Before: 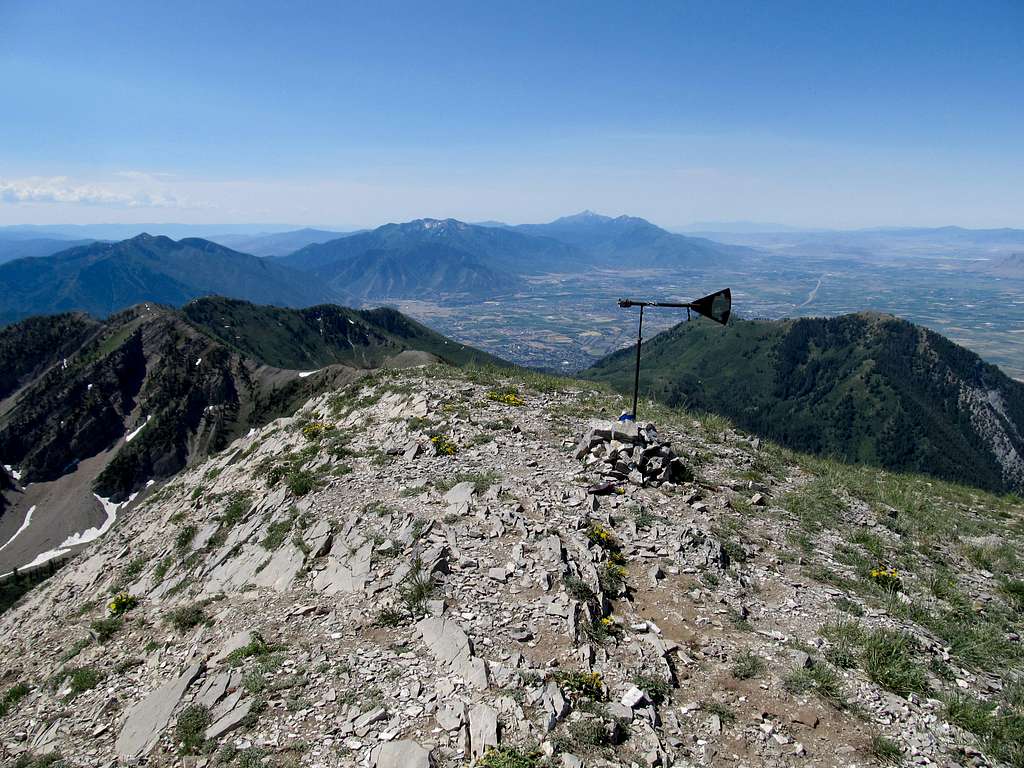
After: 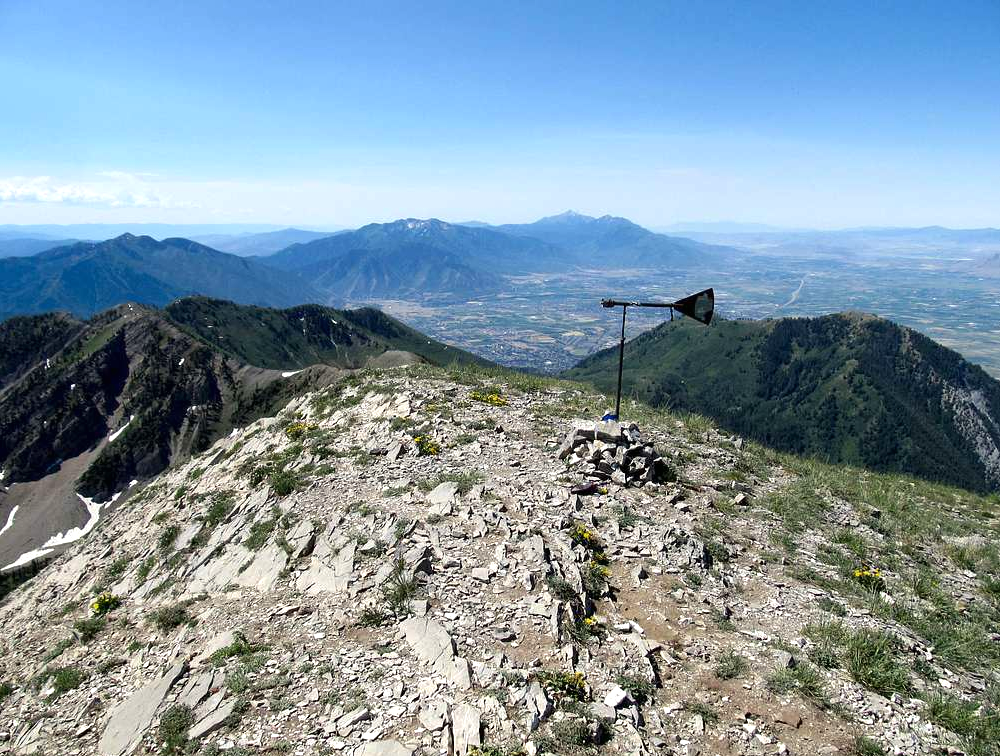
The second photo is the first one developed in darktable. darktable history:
exposure: black level correction 0, exposure 0.5 EV, compensate highlight preservation false
tone equalizer: edges refinement/feathering 500, mask exposure compensation -1.57 EV, preserve details no
color balance rgb: highlights gain › luminance 6.404%, highlights gain › chroma 1.299%, highlights gain › hue 91.26°, perceptual saturation grading › global saturation 0.091%
crop and rotate: left 1.67%, right 0.611%, bottom 1.478%
